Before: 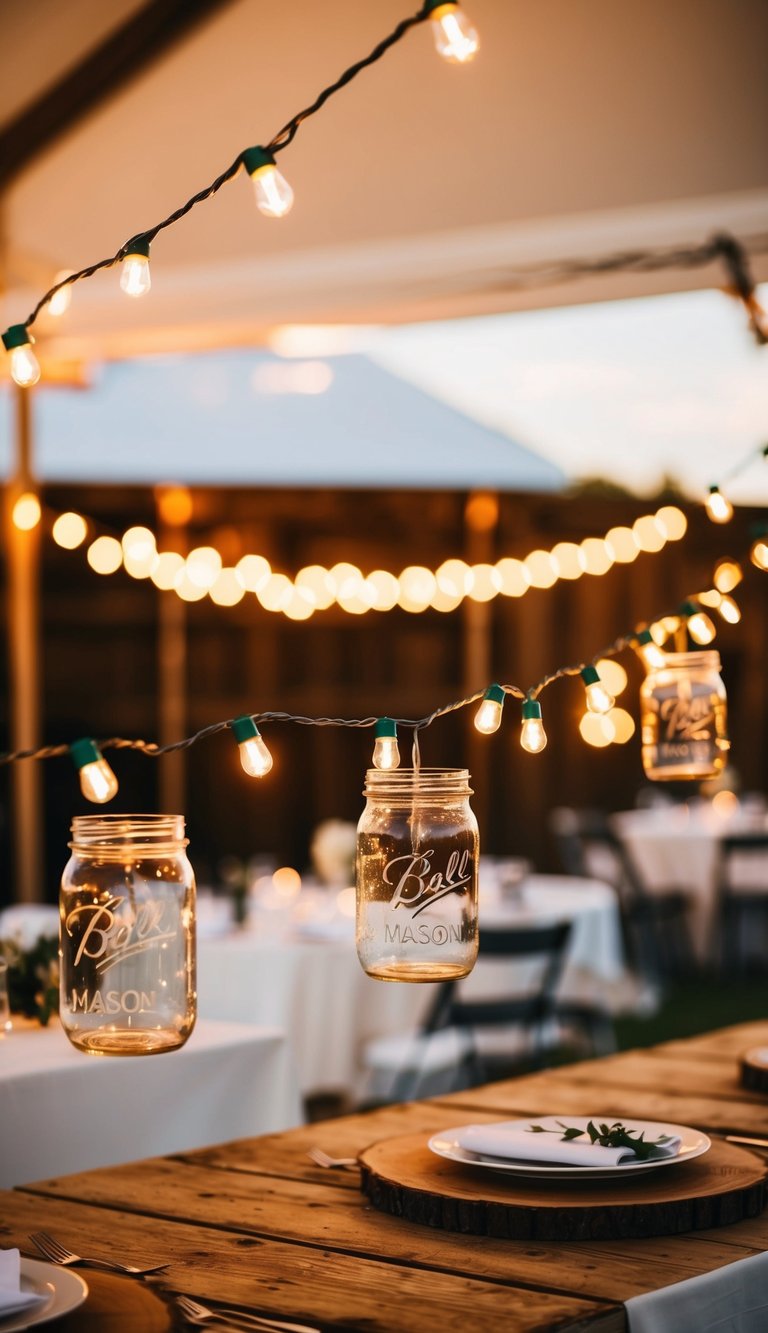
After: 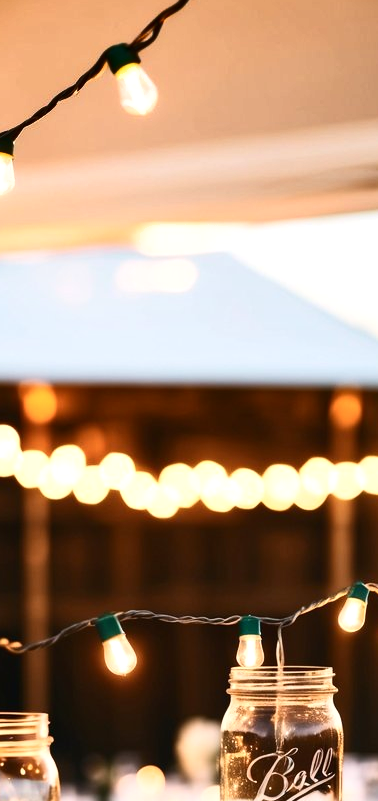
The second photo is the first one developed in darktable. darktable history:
exposure: exposure 0.131 EV, compensate highlight preservation false
tone equalizer: on, module defaults
contrast brightness saturation: contrast 0.24, brightness 0.09
crop: left 17.835%, top 7.675%, right 32.881%, bottom 32.213%
shadows and highlights: radius 171.16, shadows 27, white point adjustment 3.13, highlights -67.95, soften with gaussian
